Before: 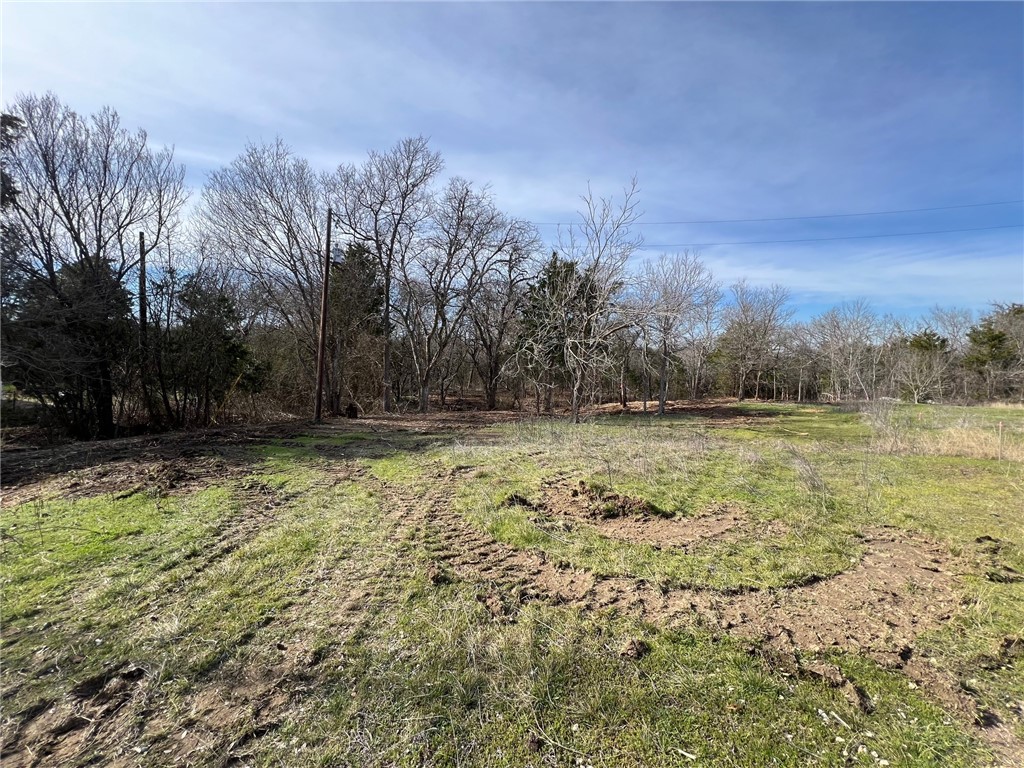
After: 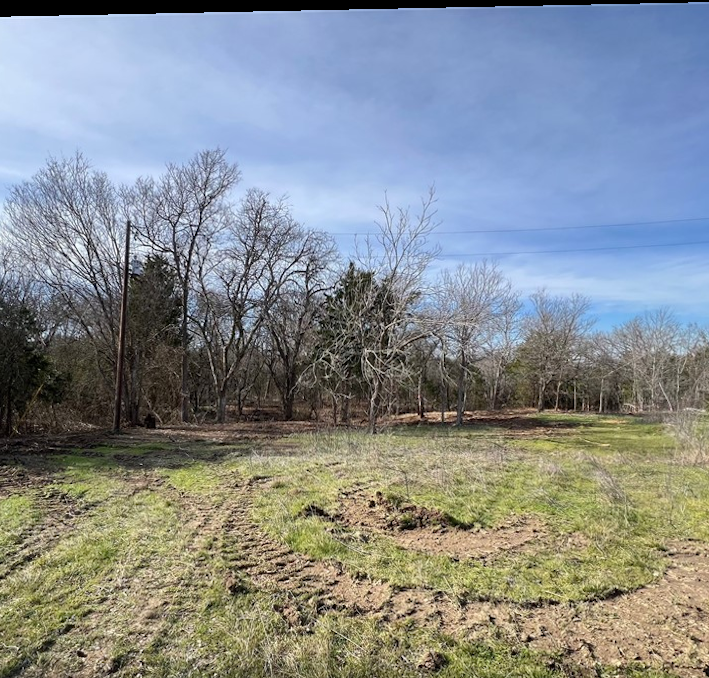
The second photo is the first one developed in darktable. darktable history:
rotate and perspective: lens shift (horizontal) -0.055, automatic cropping off
crop: left 18.479%, right 12.2%, bottom 13.971%
